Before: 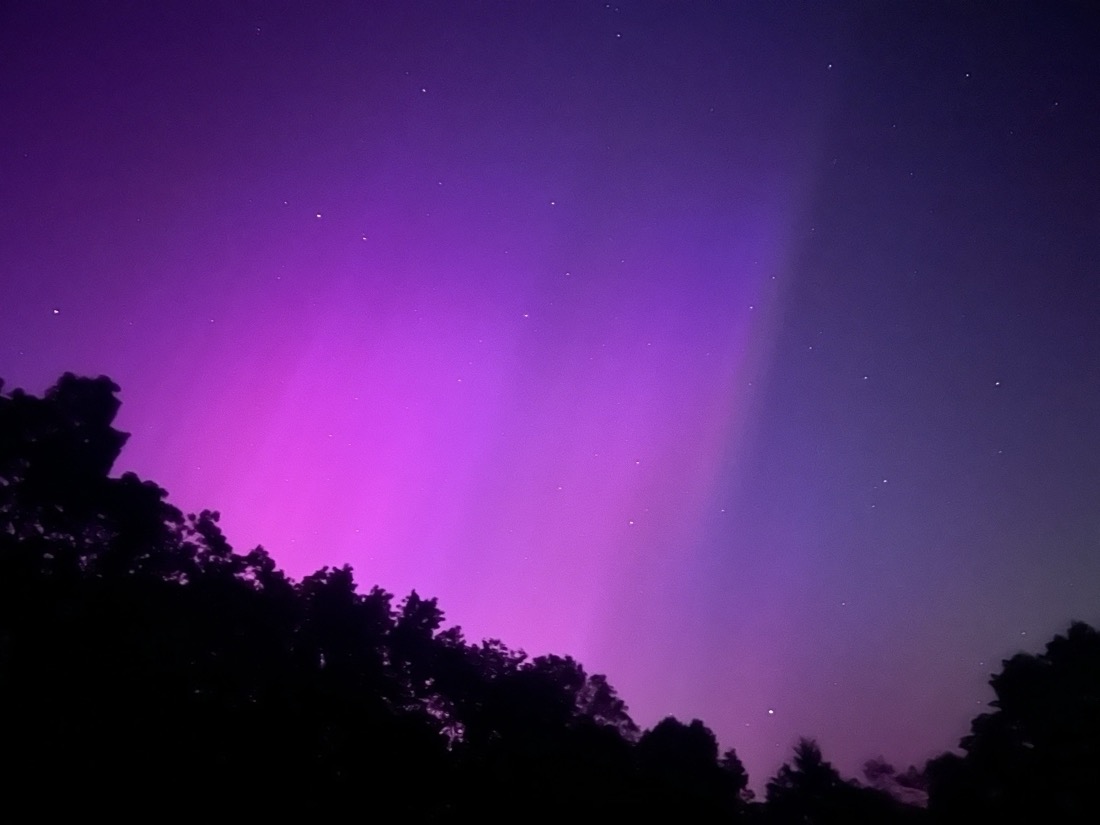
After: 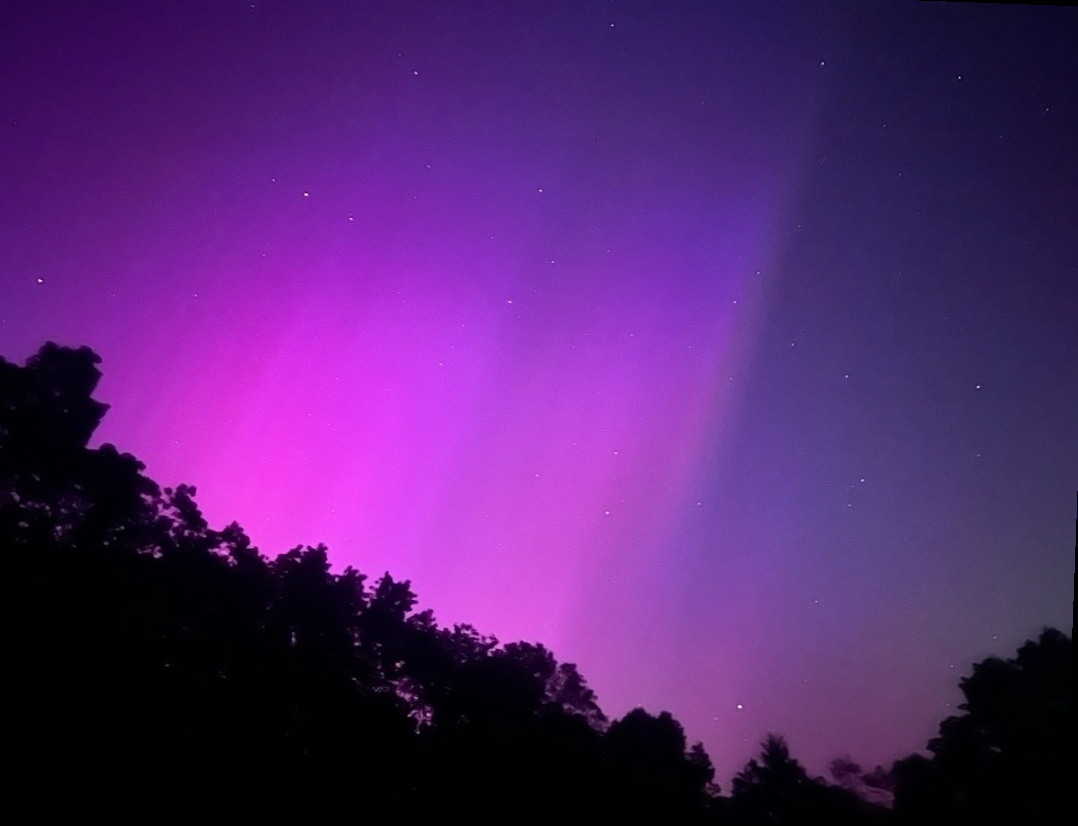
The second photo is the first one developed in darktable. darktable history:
crop and rotate: angle -2.1°, left 3.123%, top 3.905%, right 1.419%, bottom 0.559%
